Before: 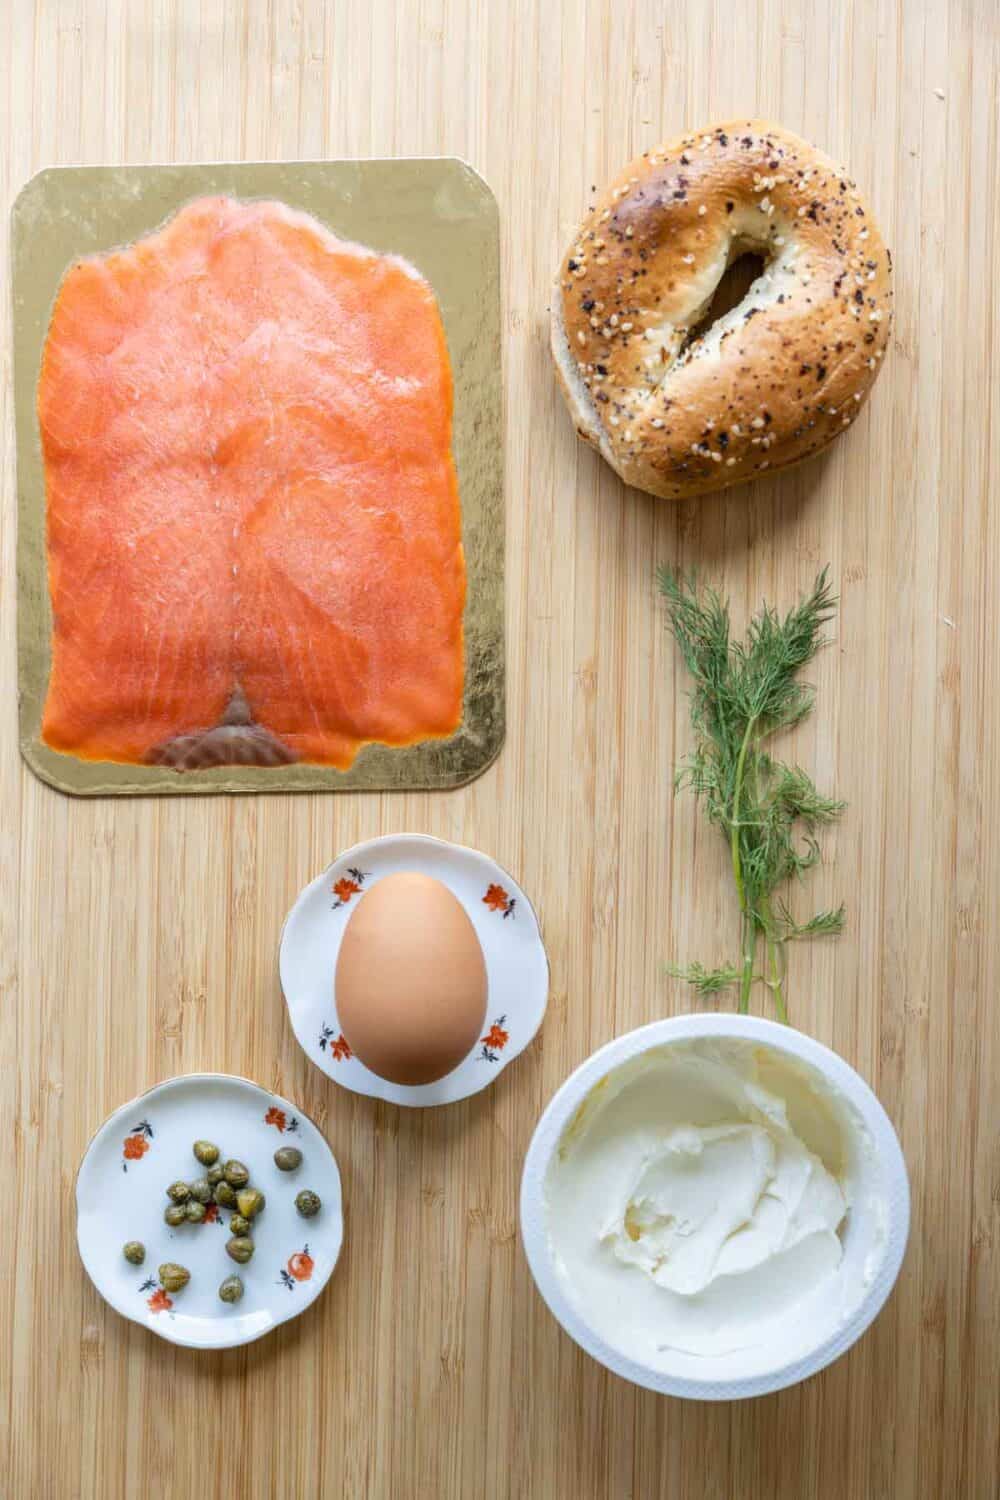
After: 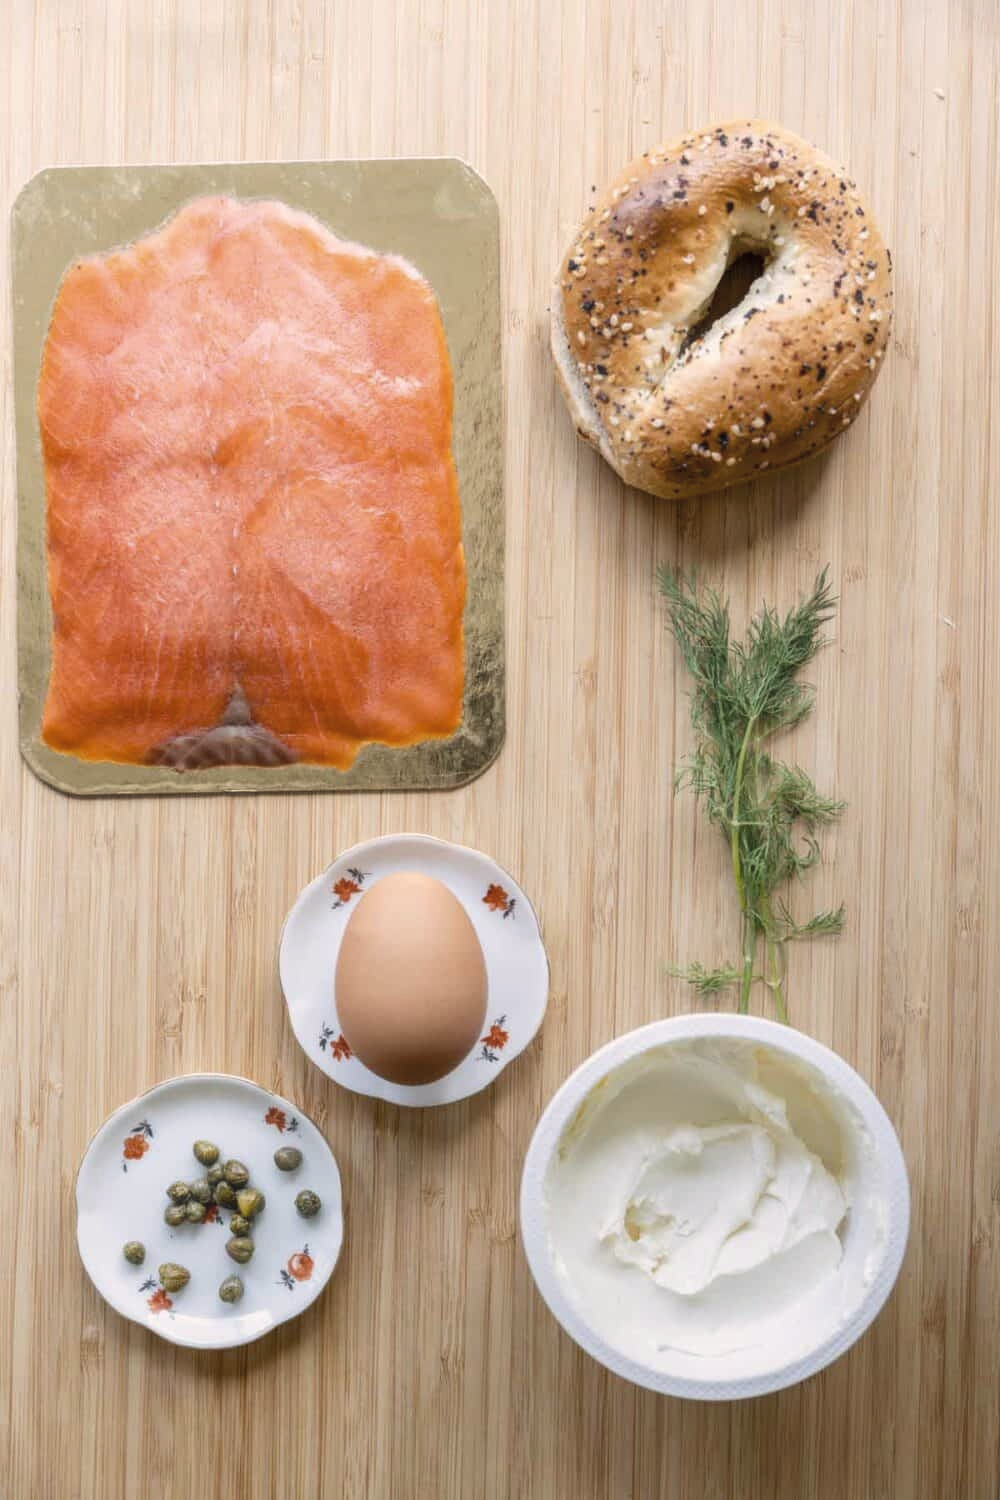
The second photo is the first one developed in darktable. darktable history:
color correction: highlights a* 5.59, highlights b* 5.24, saturation 0.68
haze removal: strength -0.1, adaptive false
exposure: compensate exposure bias true, compensate highlight preservation false
color balance rgb: linear chroma grading › shadows -8%, linear chroma grading › global chroma 10%, perceptual saturation grading › global saturation 2%, perceptual saturation grading › highlights -2%, perceptual saturation grading › mid-tones 4%, perceptual saturation grading › shadows 8%, perceptual brilliance grading › global brilliance 2%, perceptual brilliance grading › highlights -4%, global vibrance 16%, saturation formula JzAzBz (2021)
